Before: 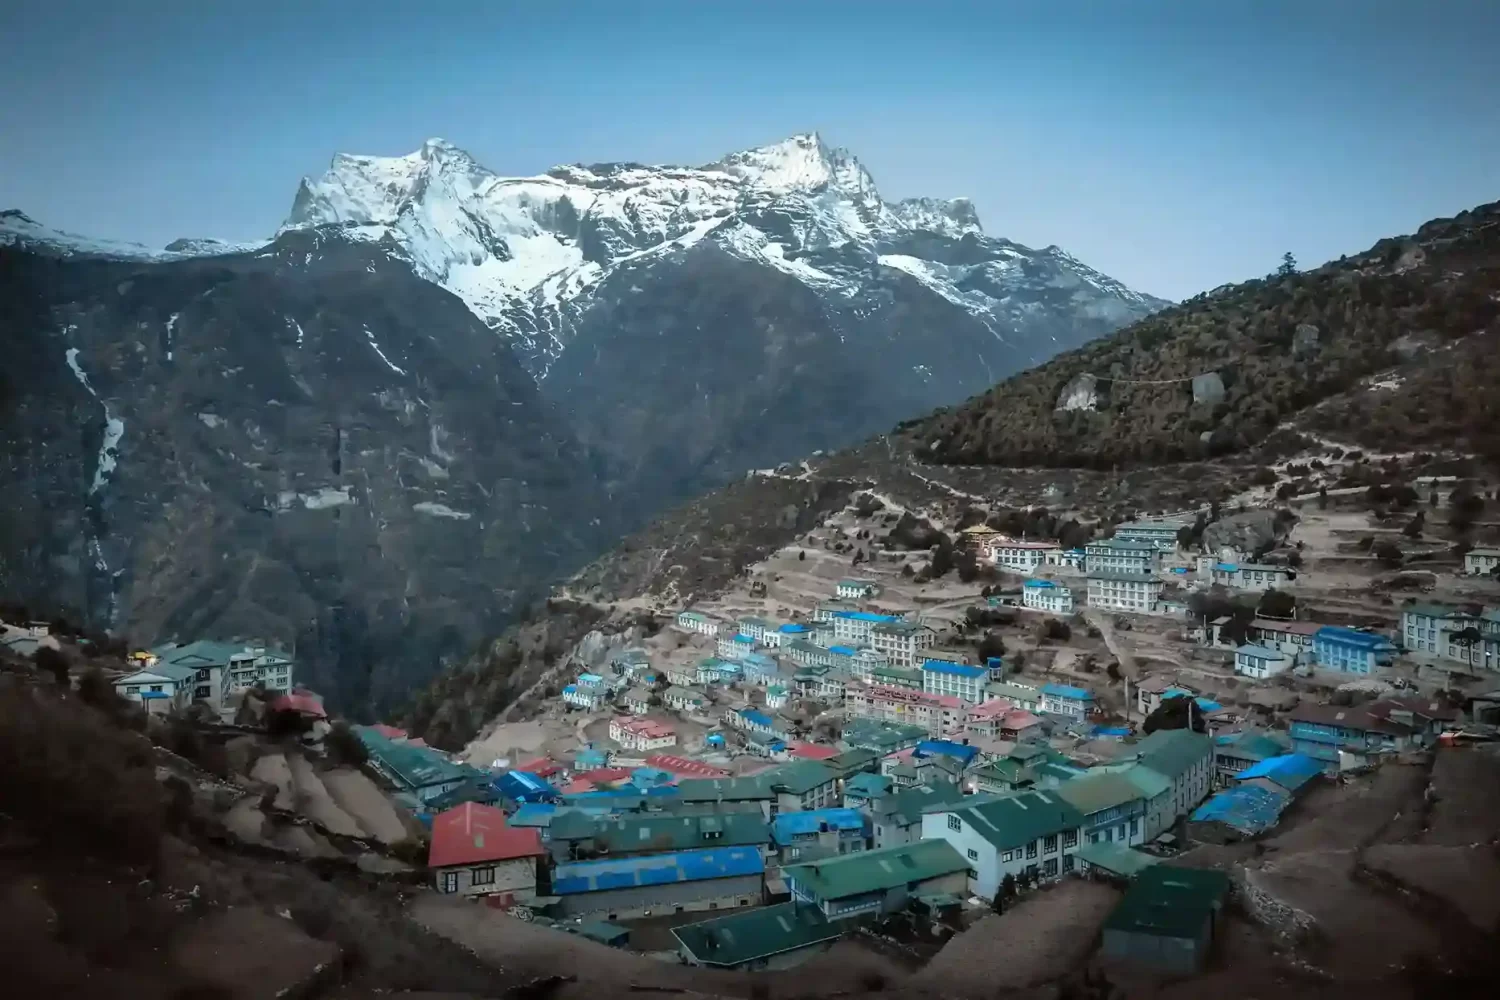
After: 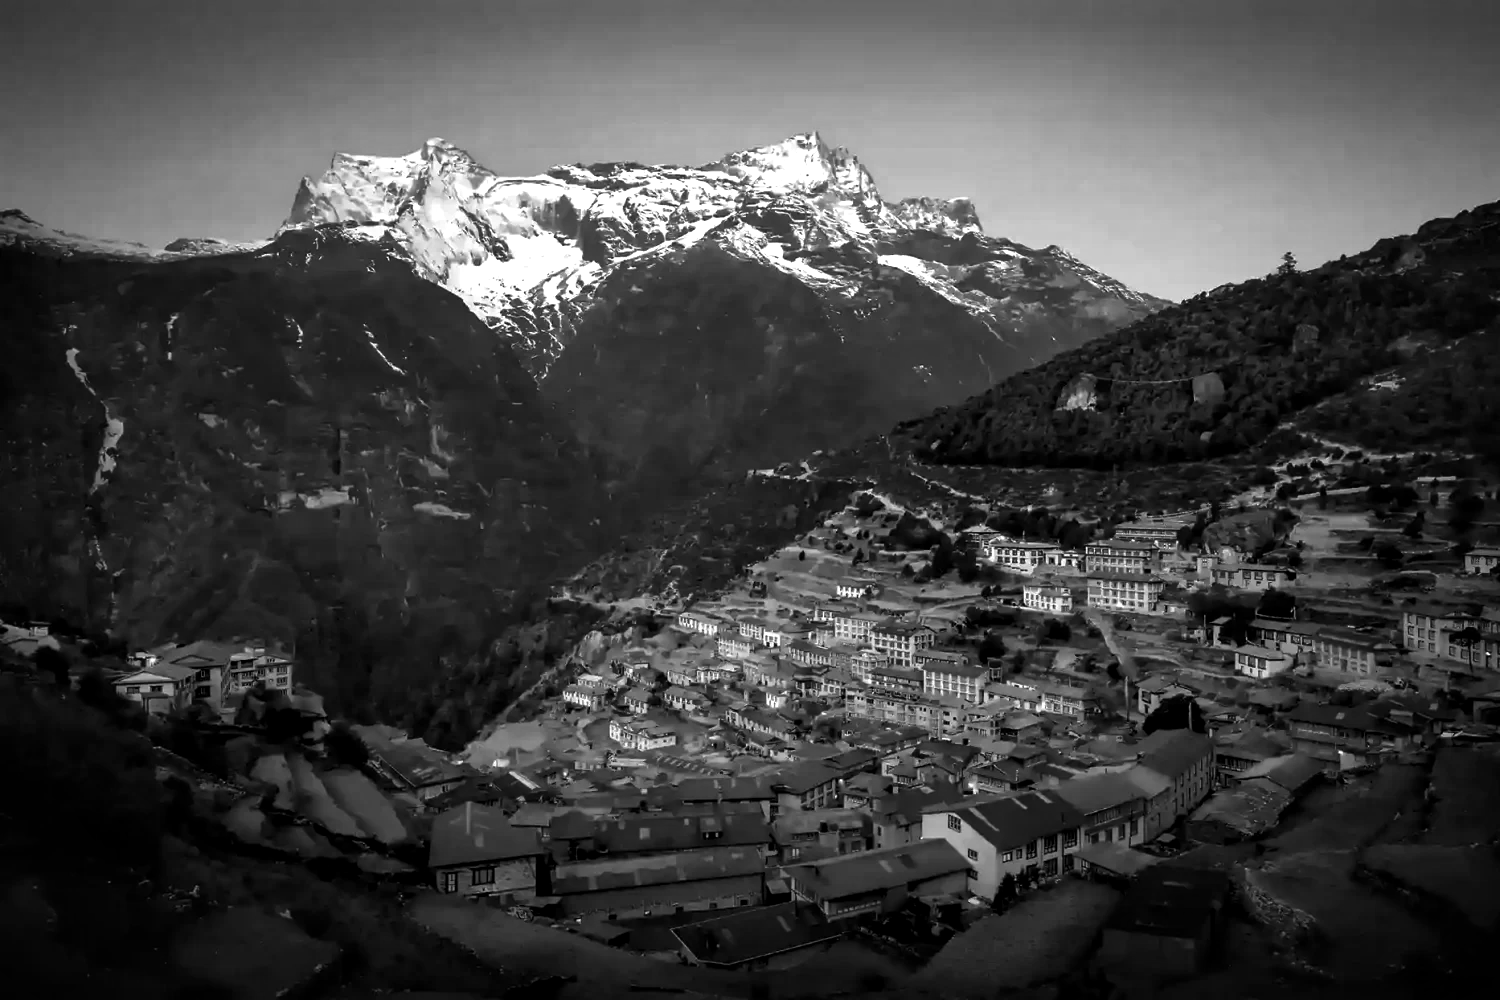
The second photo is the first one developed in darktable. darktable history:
monochrome: on, module defaults
color balance: lift [1.001, 0.997, 0.99, 1.01], gamma [1.007, 1, 0.975, 1.025], gain [1, 1.065, 1.052, 0.935], contrast 13.25%
local contrast: mode bilateral grid, contrast 20, coarseness 50, detail 120%, midtone range 0.2
contrast brightness saturation: brightness -0.25, saturation 0.2
